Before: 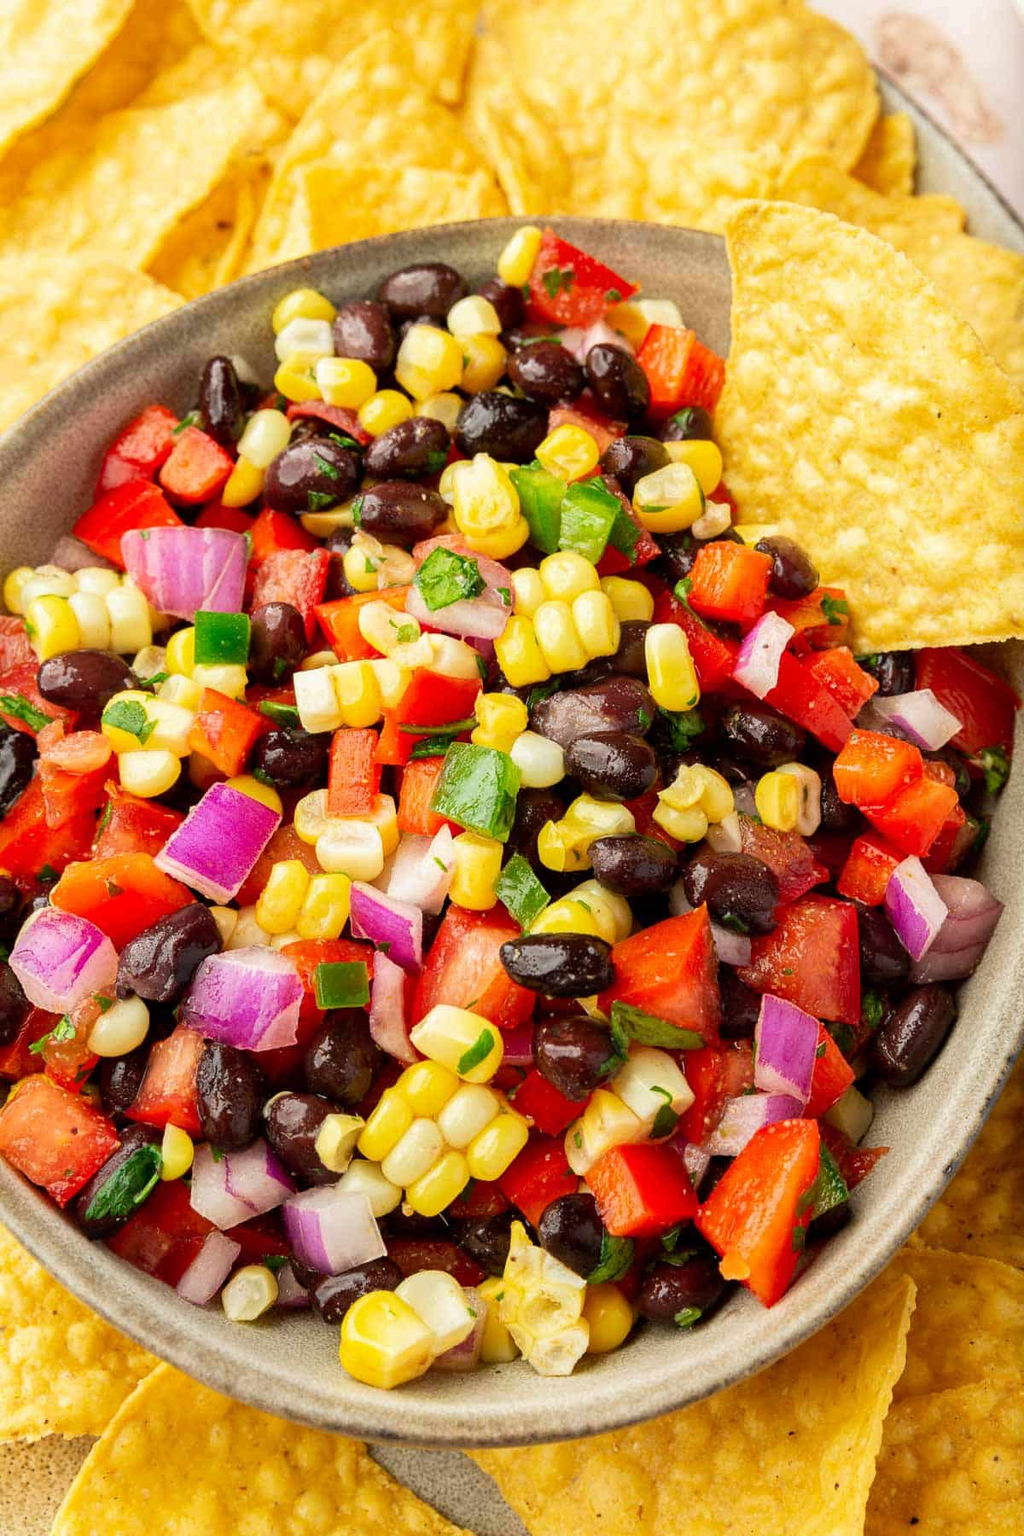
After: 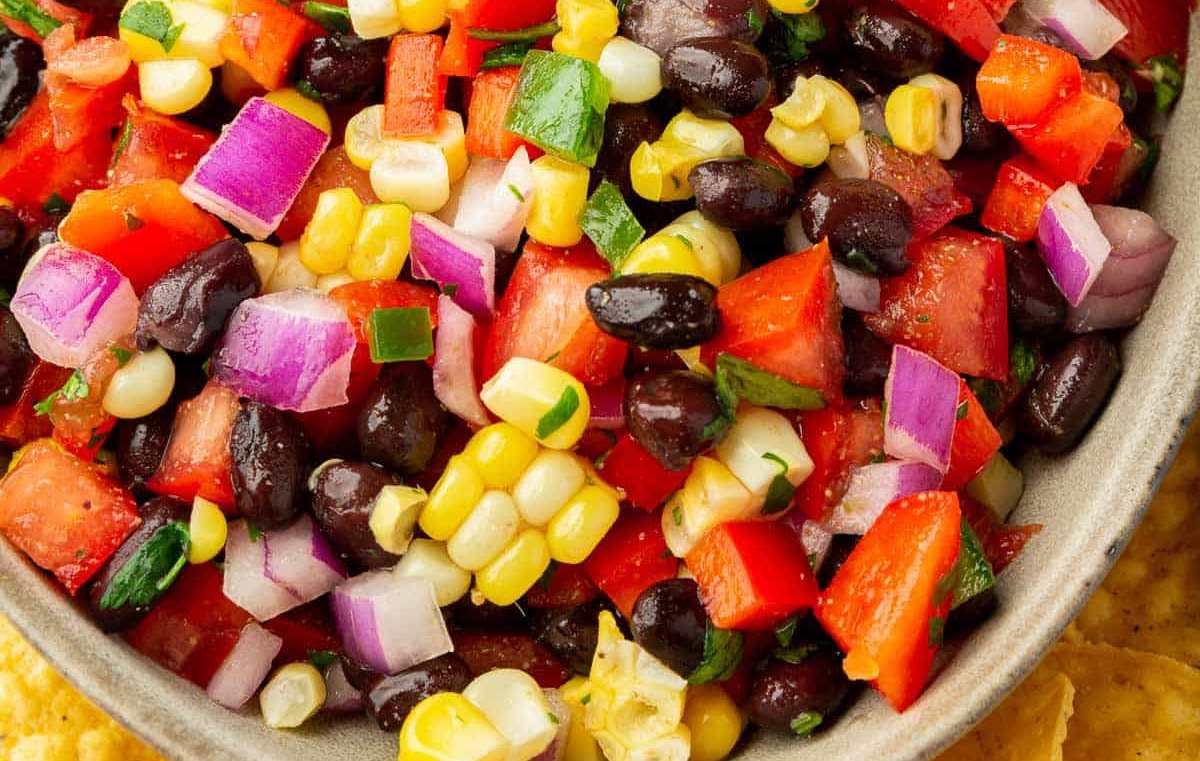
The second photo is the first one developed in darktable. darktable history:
crop: top 45.558%, bottom 12.16%
